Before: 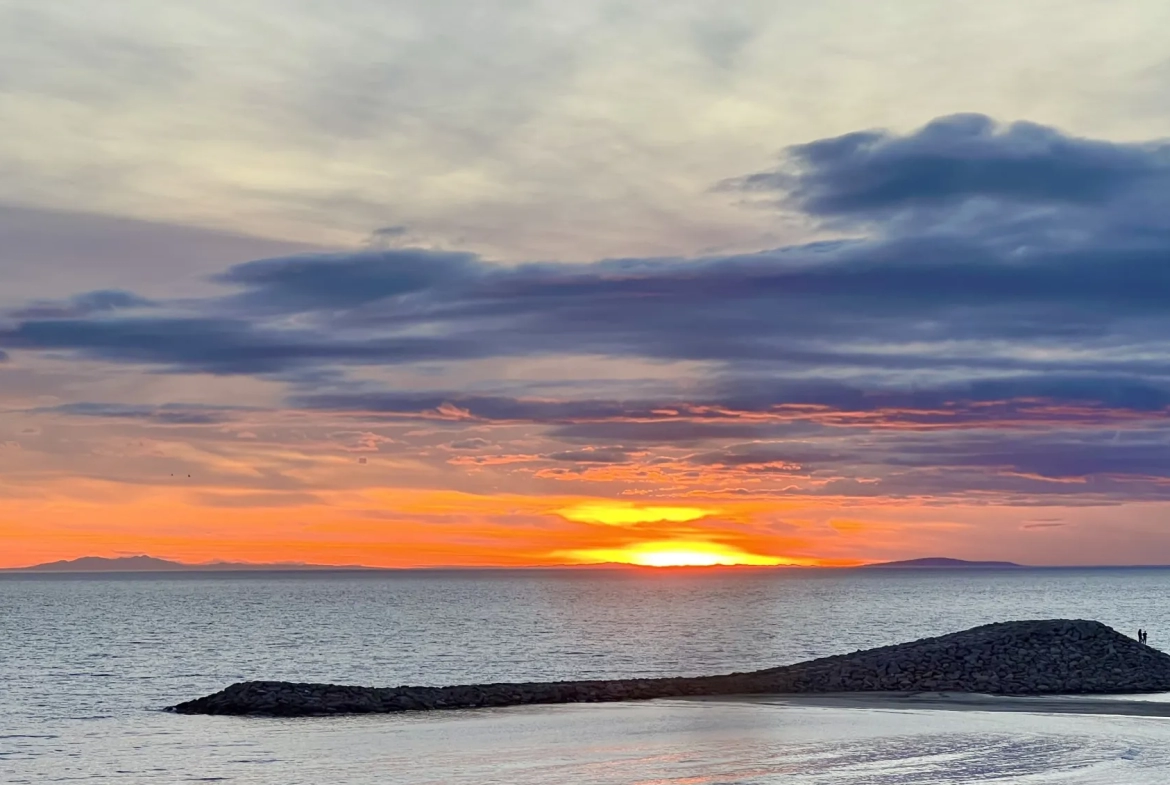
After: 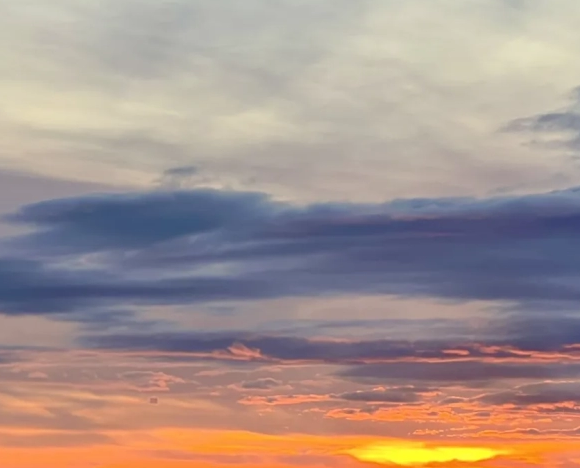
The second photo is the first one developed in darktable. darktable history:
crop: left 17.916%, top 7.656%, right 32.497%, bottom 32.698%
